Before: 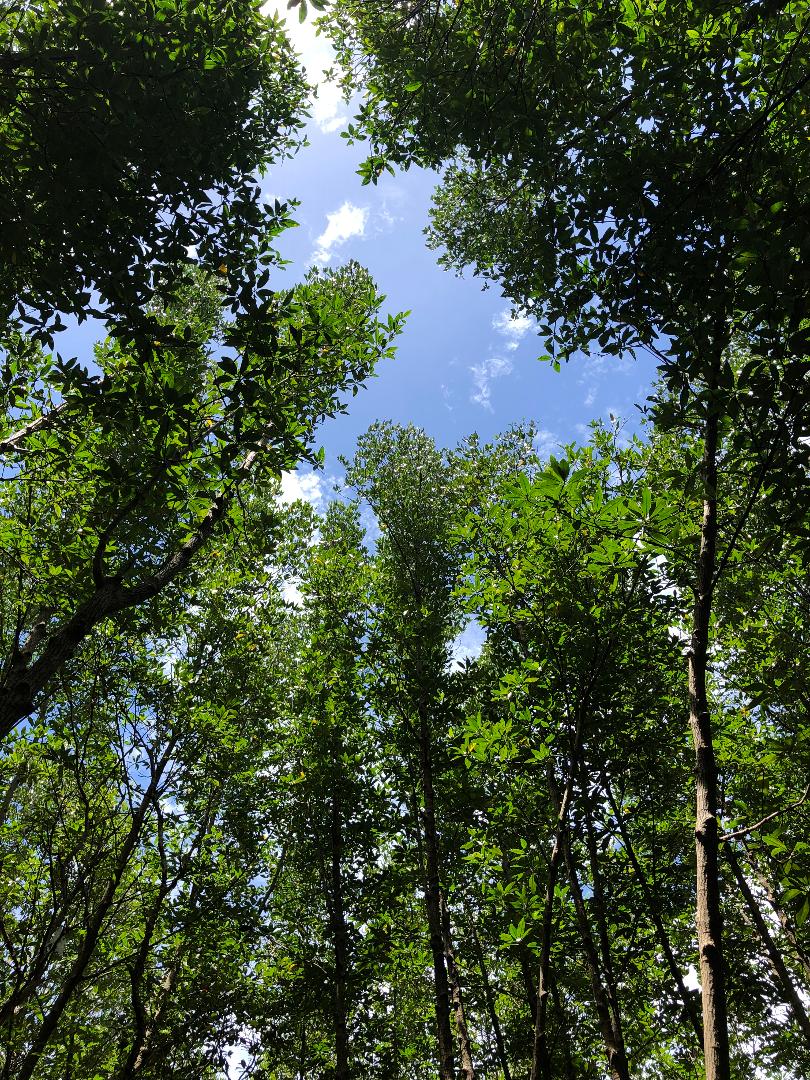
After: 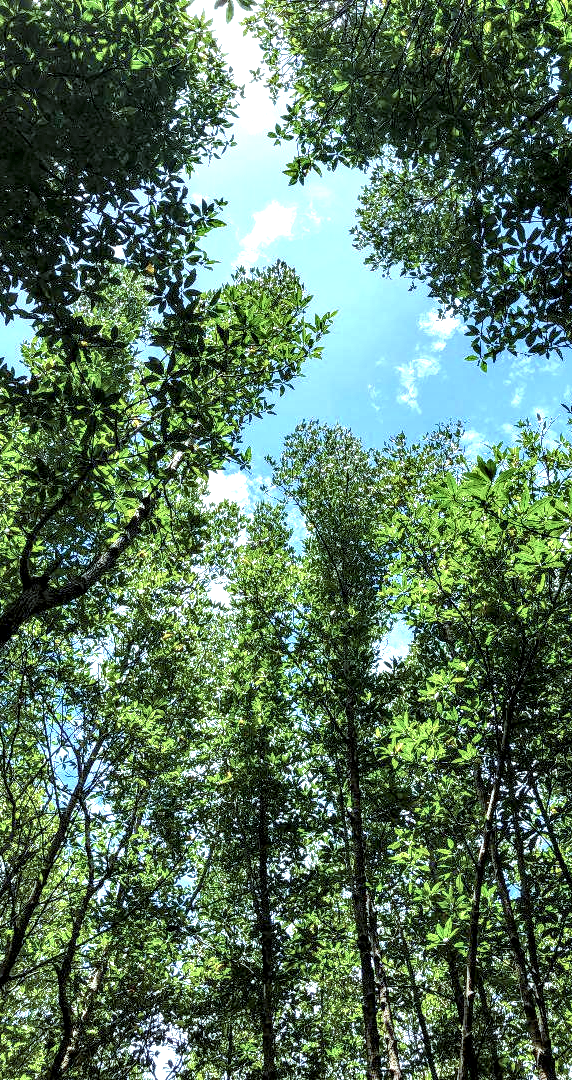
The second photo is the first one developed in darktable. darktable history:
color correction: highlights a* -12.79, highlights b* -17.96, saturation 0.696
exposure: exposure 0.769 EV, compensate highlight preservation false
local contrast: highlights 21%, detail 196%
crop and rotate: left 9.057%, right 20.263%
tone equalizer: -8 EV 1.04 EV, -7 EV 0.978 EV, -6 EV 1.01 EV, -5 EV 1.01 EV, -4 EV 1.01 EV, -3 EV 0.727 EV, -2 EV 0.494 EV, -1 EV 0.254 EV
color balance rgb: perceptual saturation grading › global saturation 30.787%
